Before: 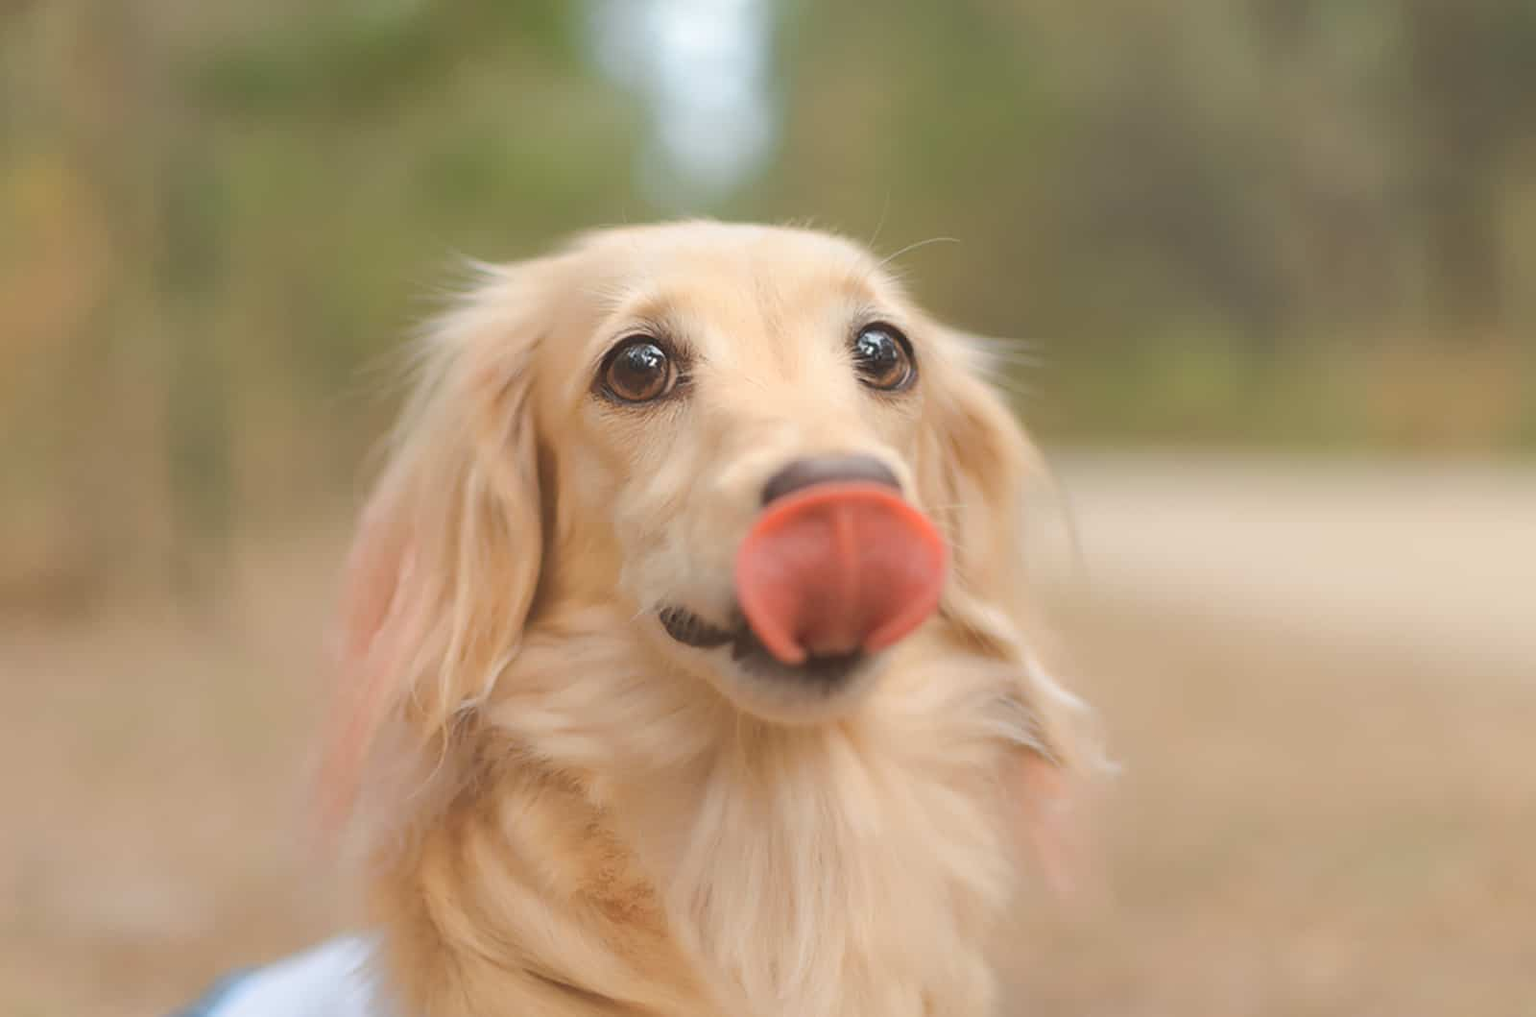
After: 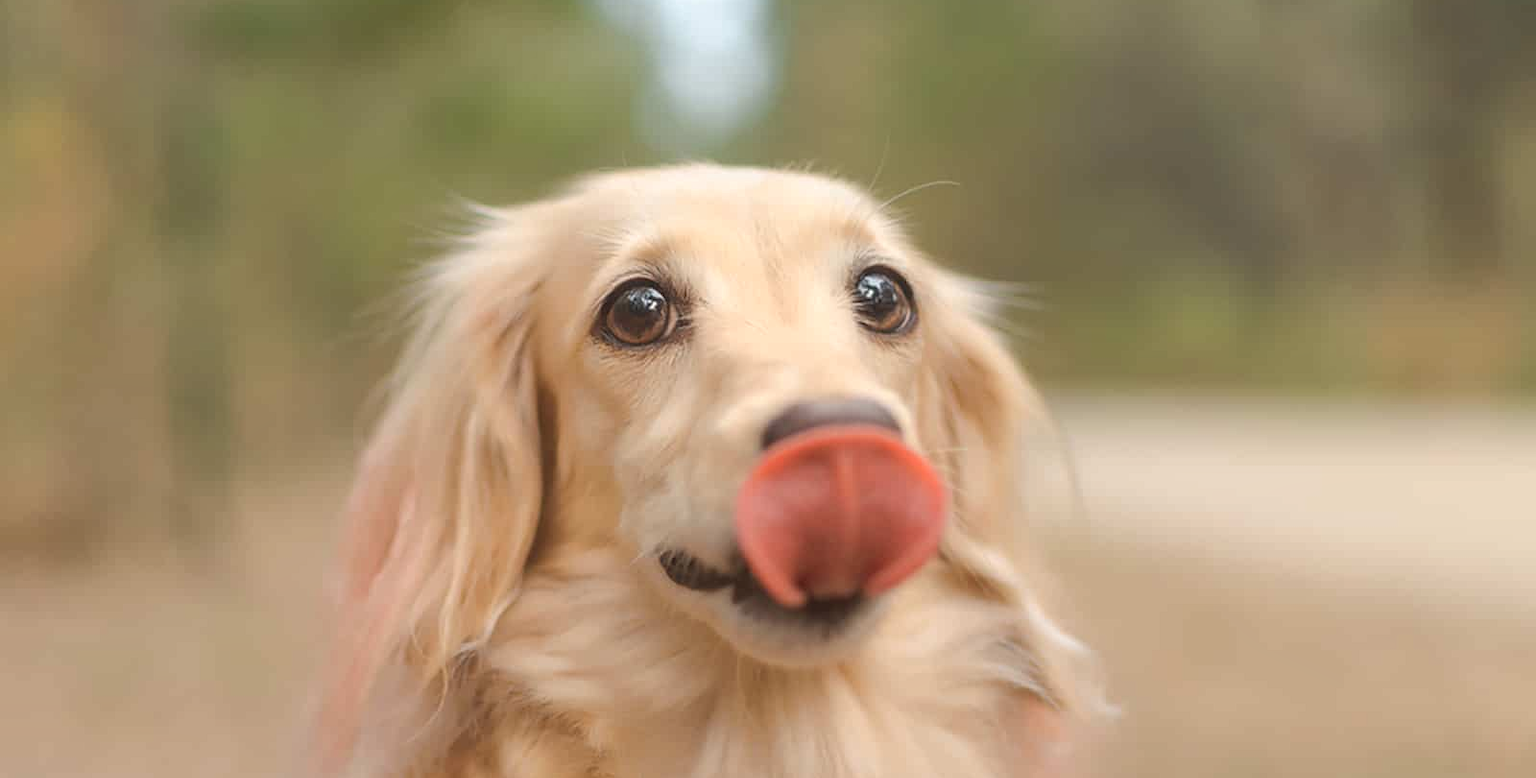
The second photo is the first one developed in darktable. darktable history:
local contrast: on, module defaults
crop: top 5.611%, bottom 17.758%
